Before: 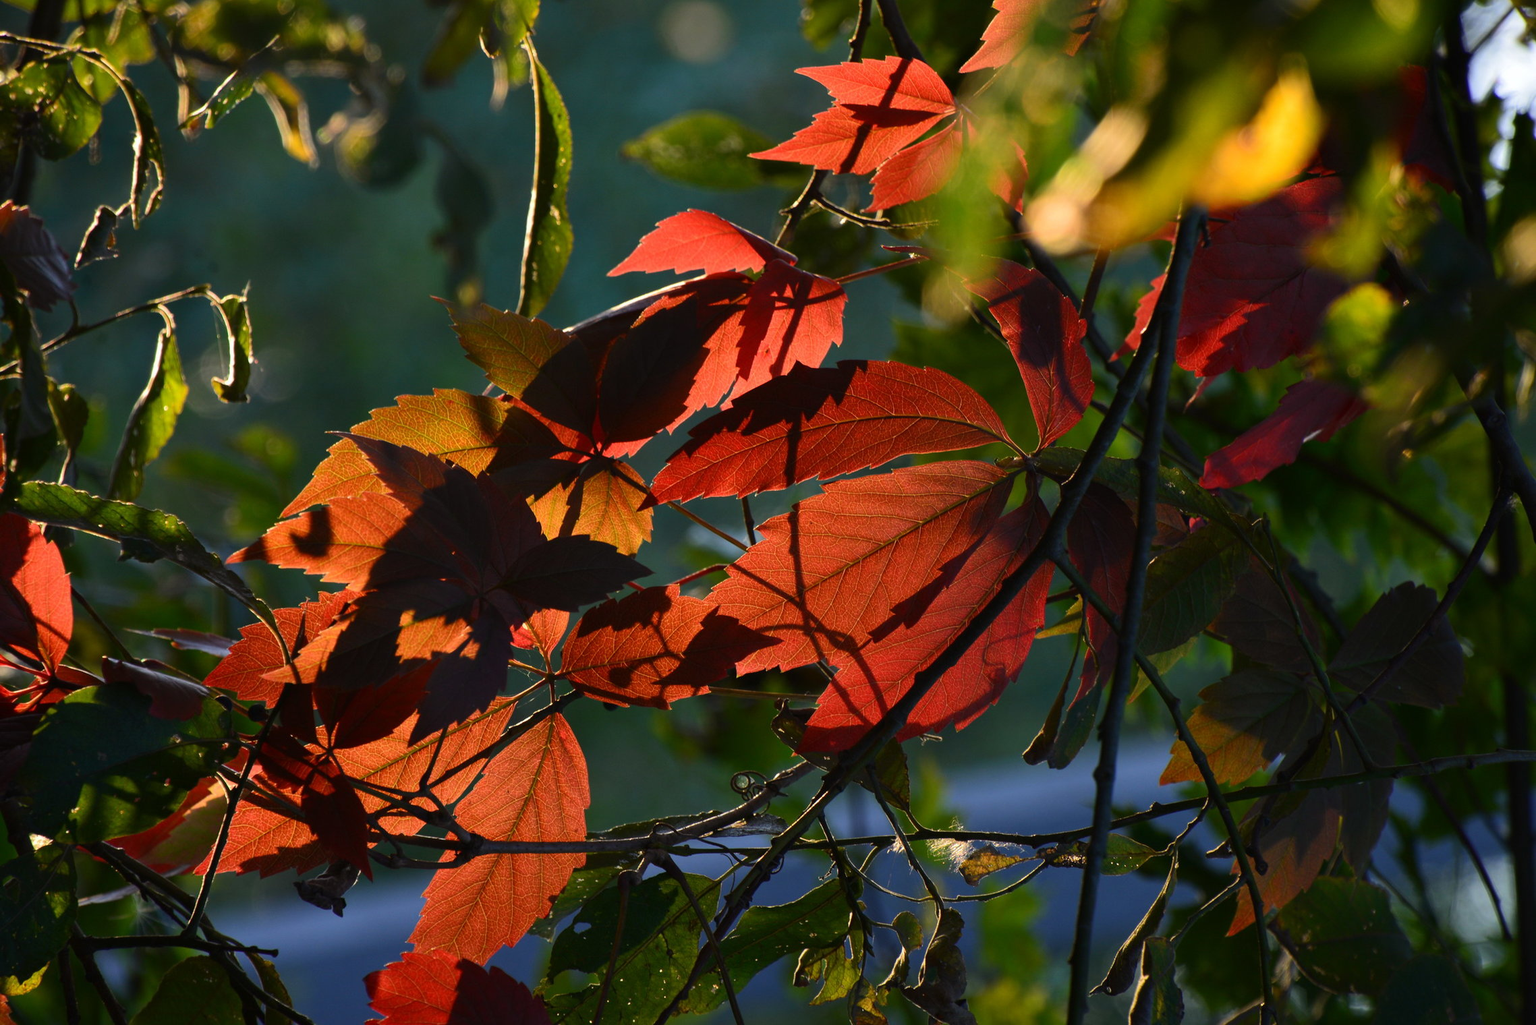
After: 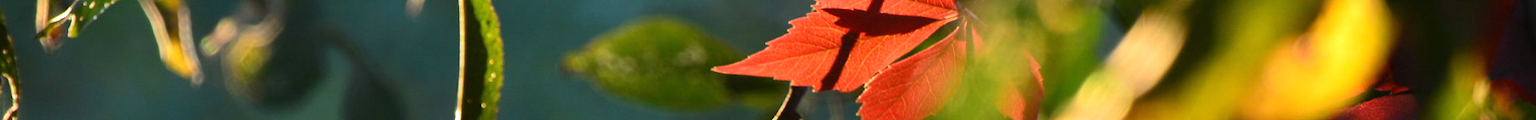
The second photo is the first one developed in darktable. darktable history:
exposure: black level correction 0, exposure 0.4 EV, compensate exposure bias true, compensate highlight preservation false
crop and rotate: left 9.644%, top 9.491%, right 6.021%, bottom 80.509%
